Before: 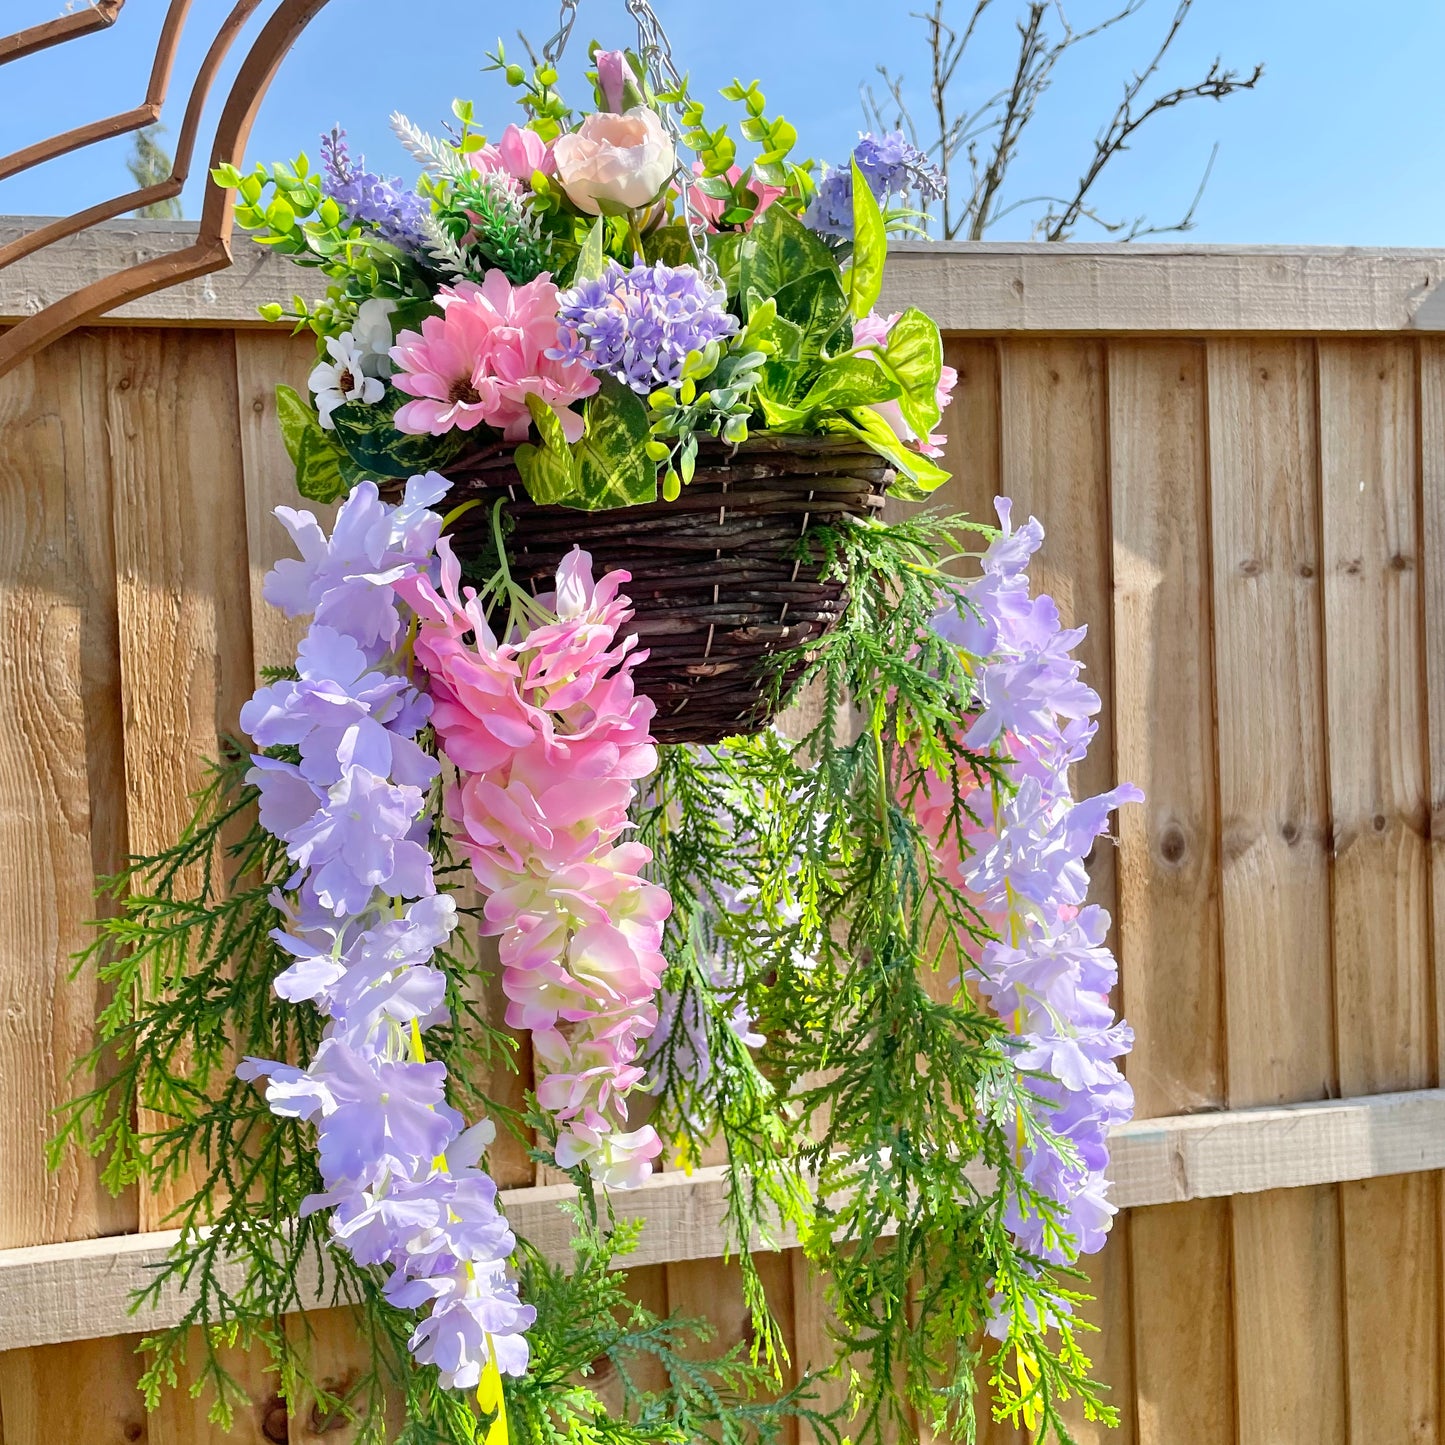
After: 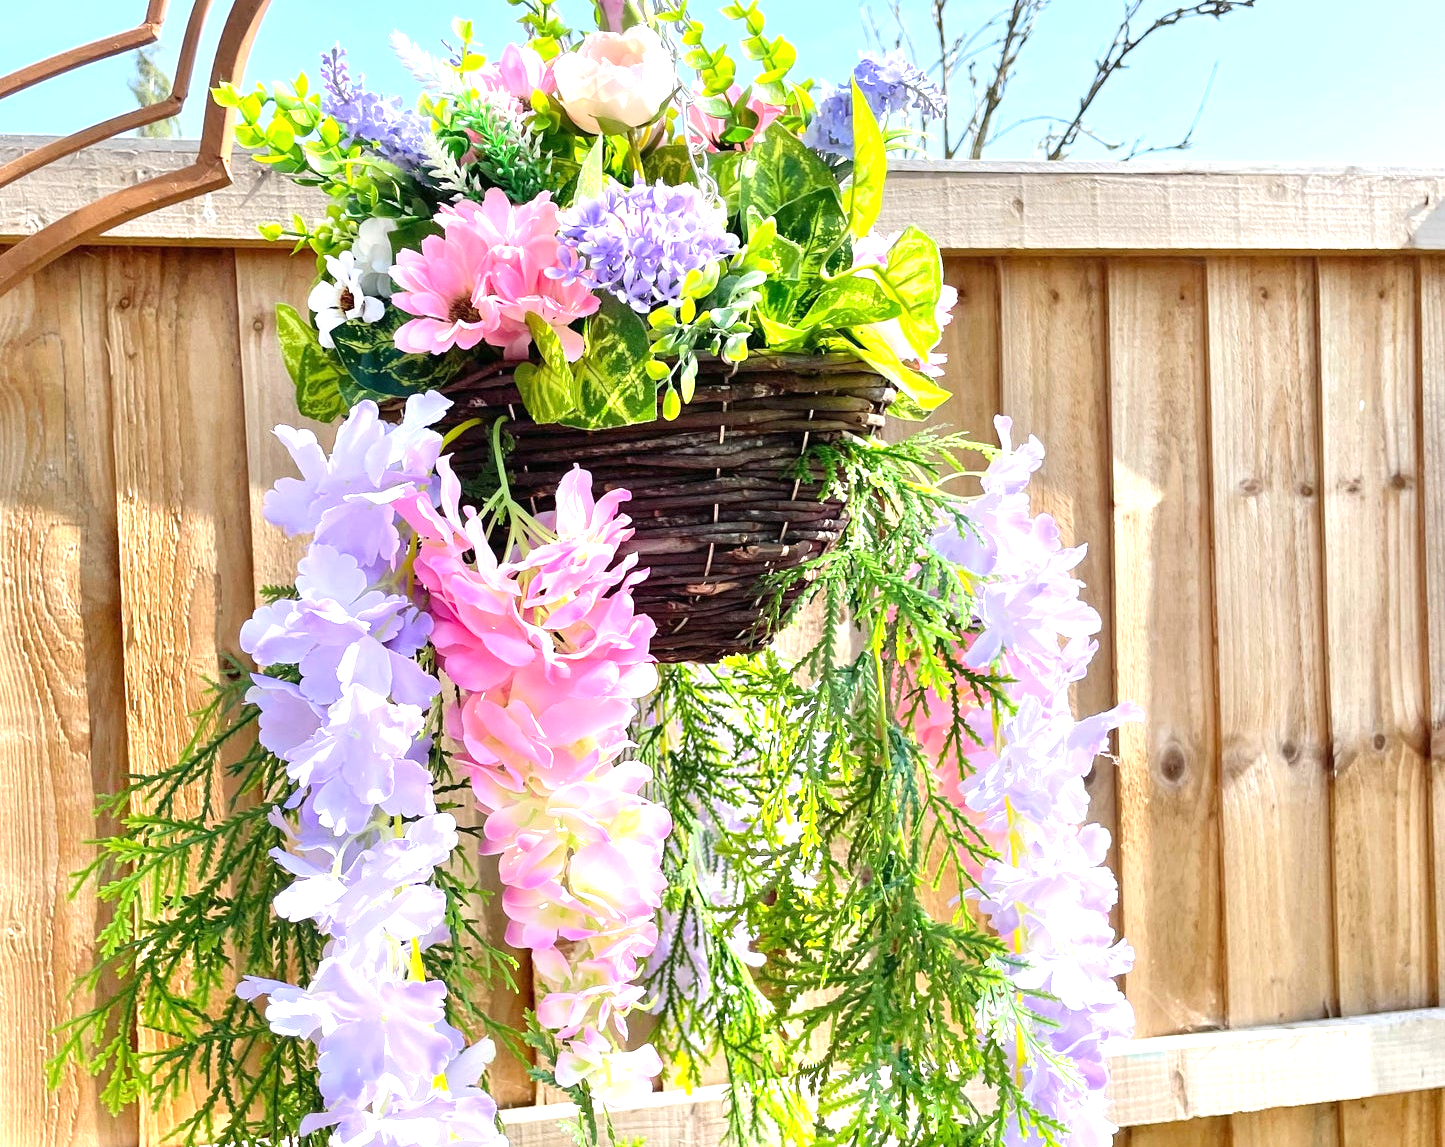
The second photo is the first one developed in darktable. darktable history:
exposure: black level correction 0, exposure 1 EV, compensate exposure bias true, compensate highlight preservation false
crop and rotate: top 5.667%, bottom 14.937%
